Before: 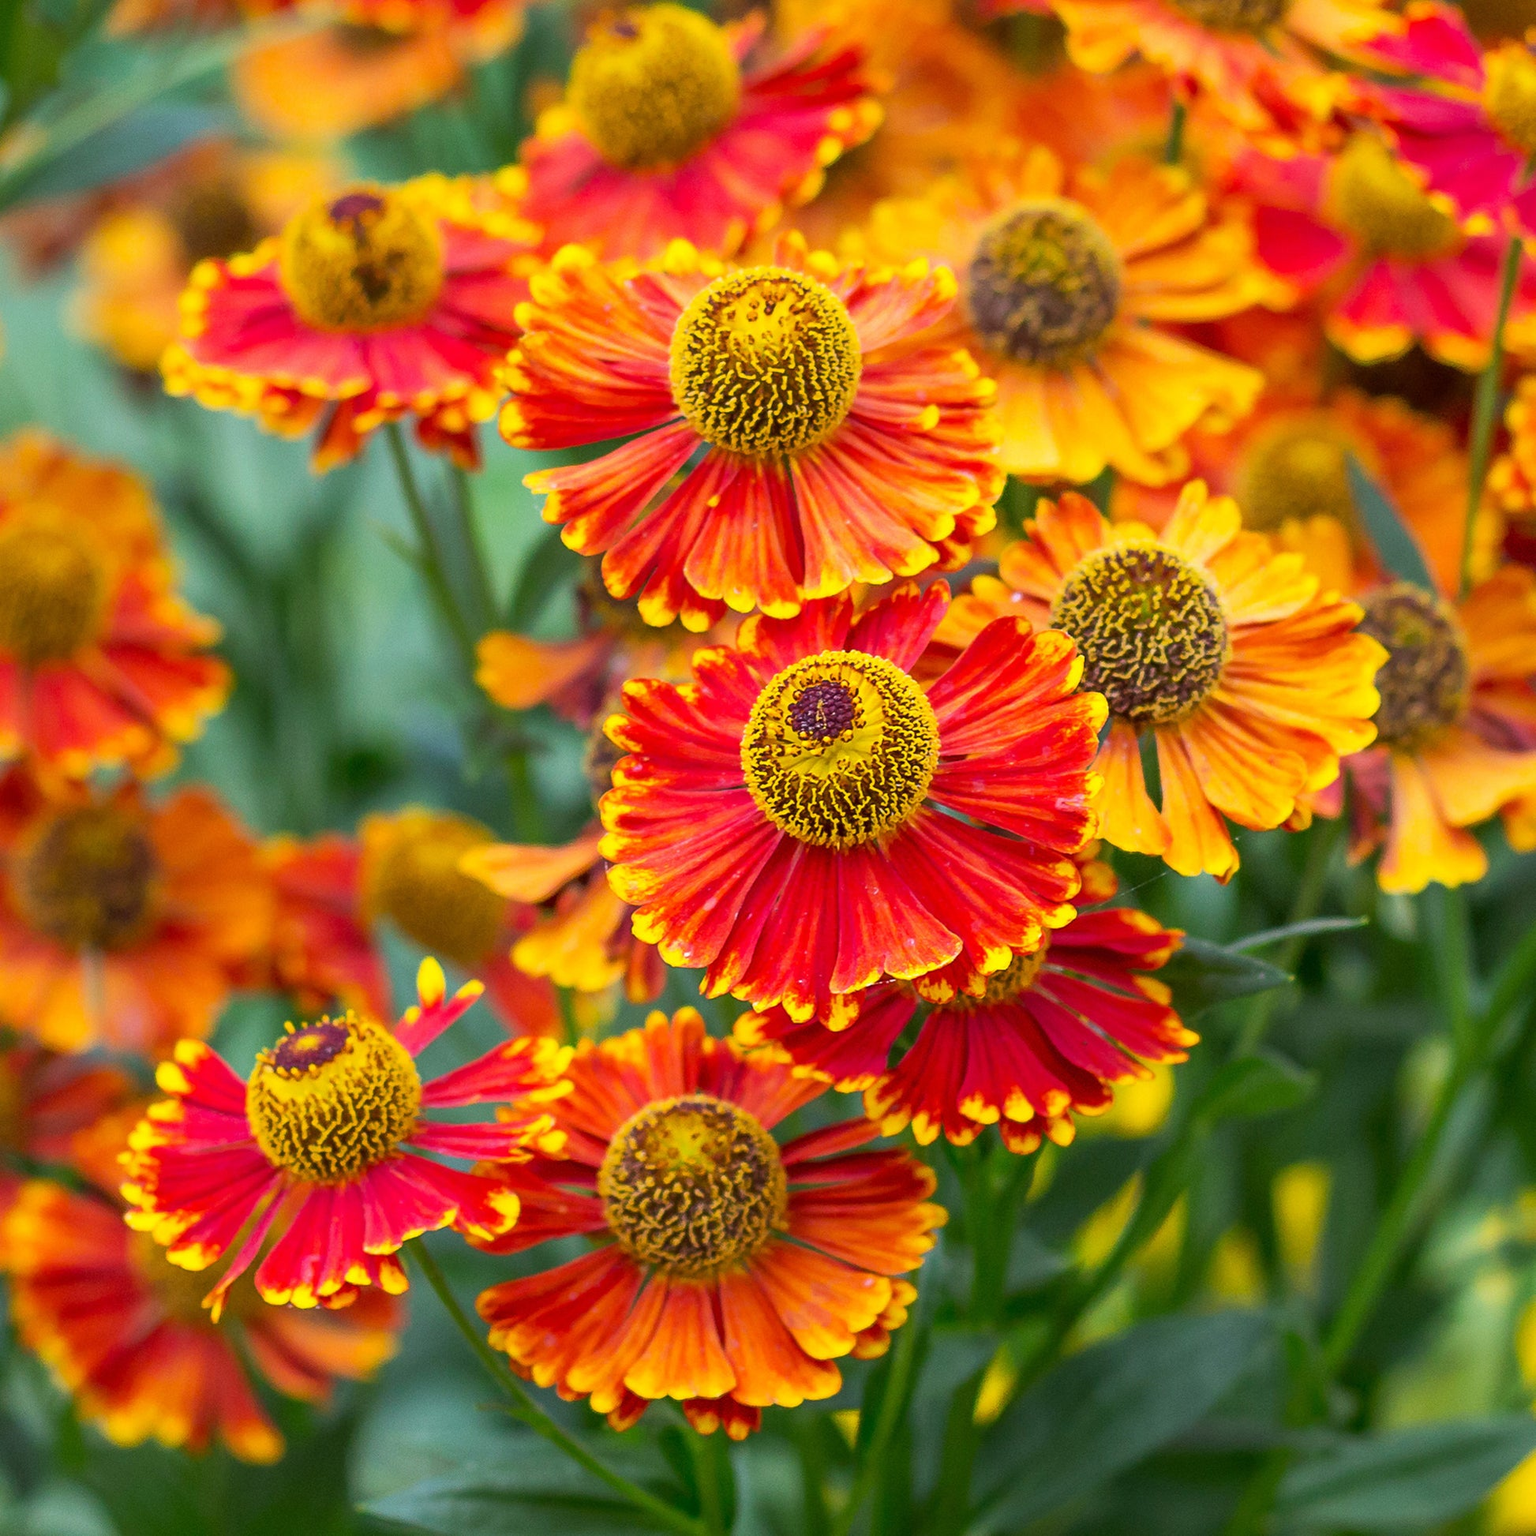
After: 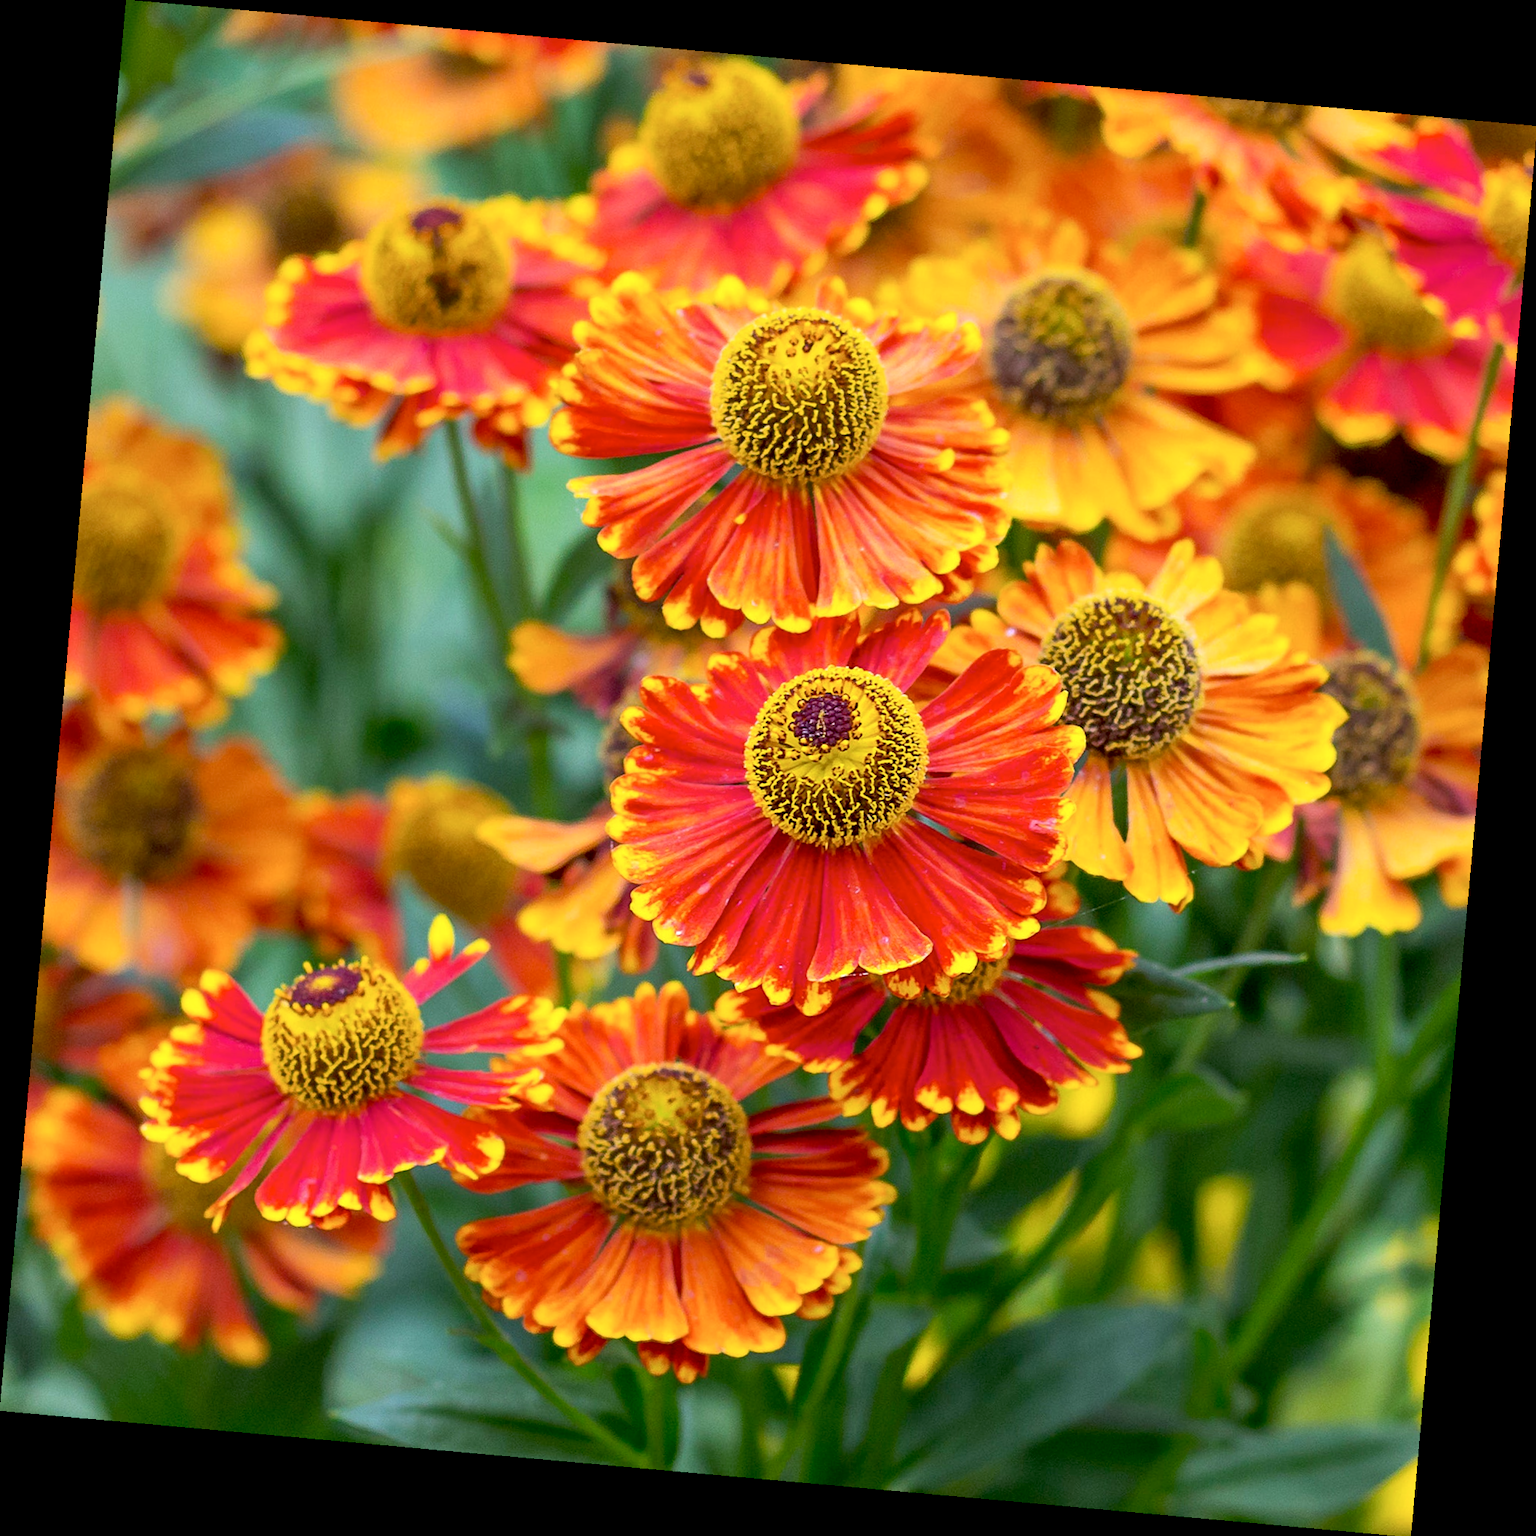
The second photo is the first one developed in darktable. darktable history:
exposure: black level correction 0.009, exposure 0.119 EV, compensate highlight preservation false
color zones: curves: ch0 [(0, 0.5) (0.143, 0.52) (0.286, 0.5) (0.429, 0.5) (0.571, 0.5) (0.714, 0.5) (0.857, 0.5) (1, 0.5)]; ch1 [(0, 0.489) (0.155, 0.45) (0.286, 0.466) (0.429, 0.5) (0.571, 0.5) (0.714, 0.5) (0.857, 0.5) (1, 0.489)]
rotate and perspective: rotation 5.12°, automatic cropping off
shadows and highlights: shadows 20.55, highlights -20.99, soften with gaussian
white balance: red 0.974, blue 1.044
